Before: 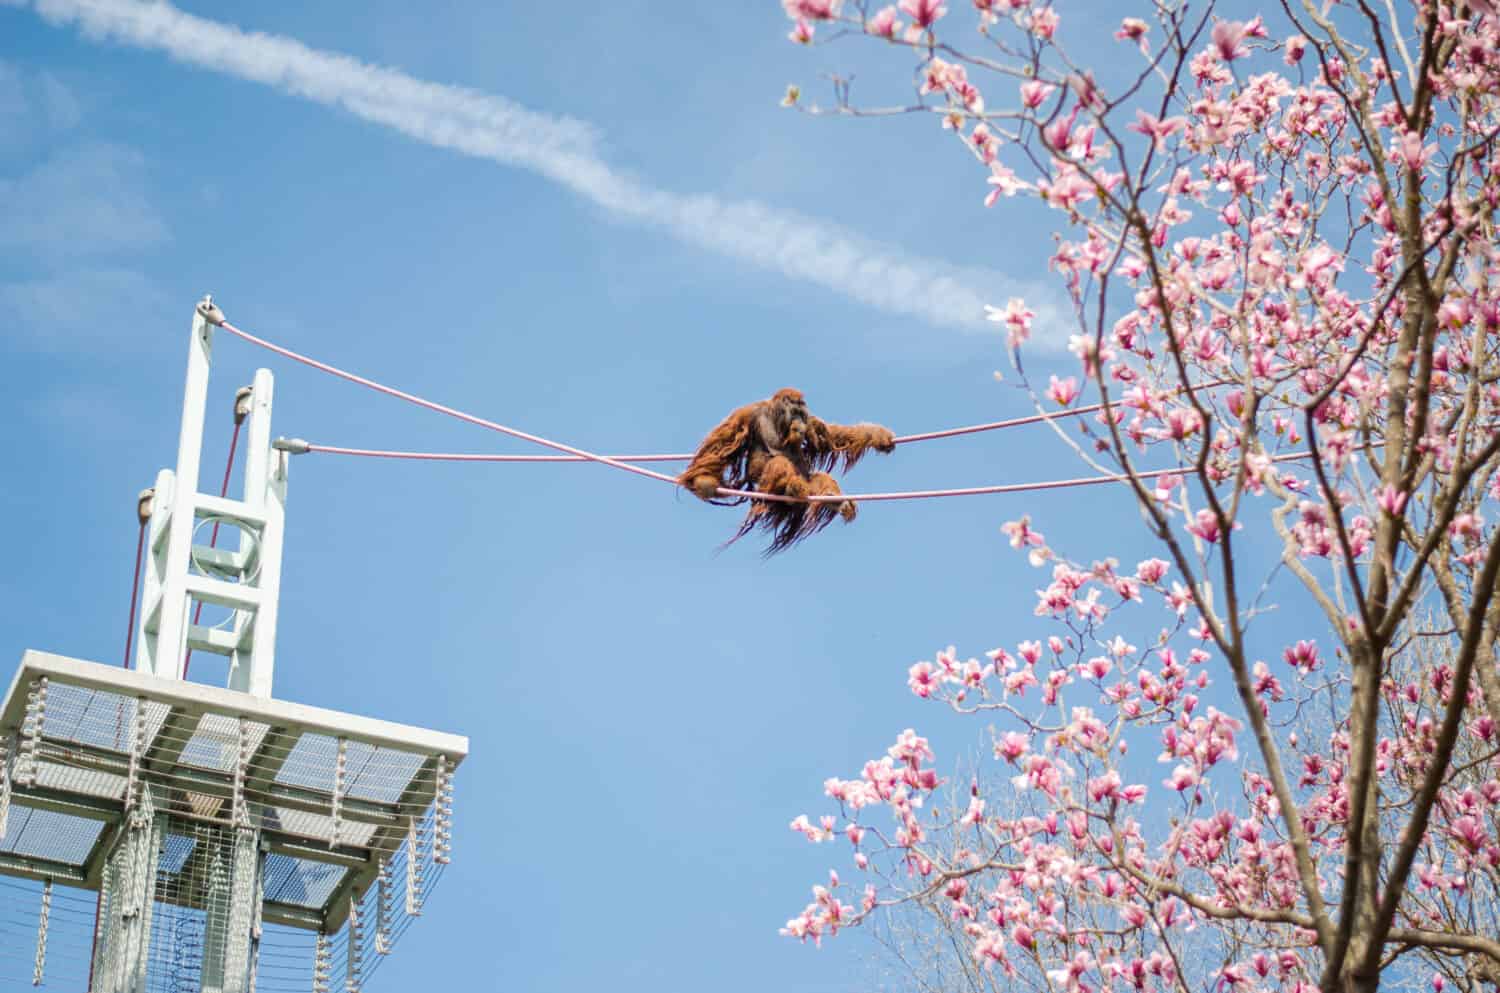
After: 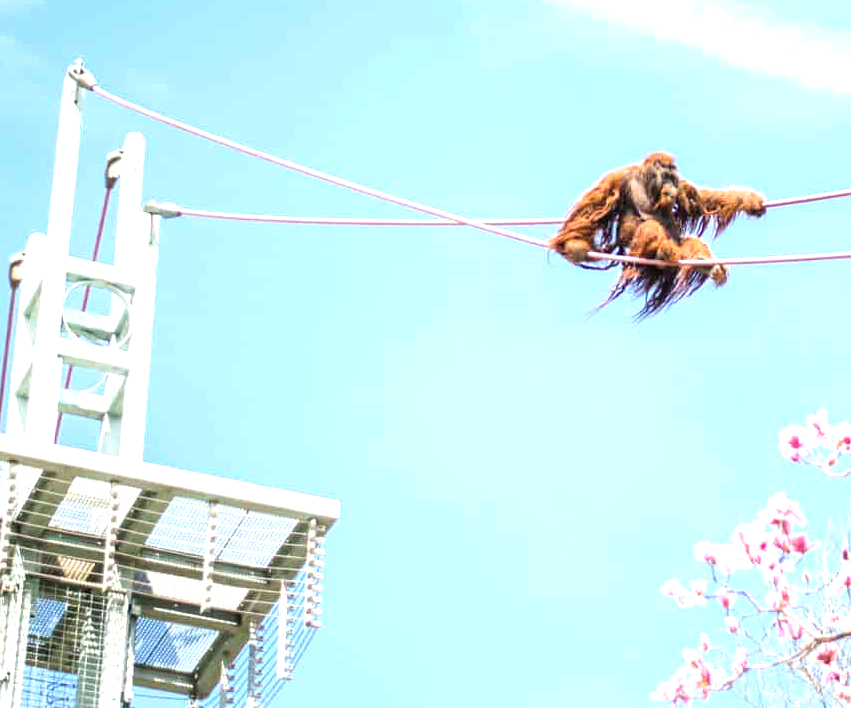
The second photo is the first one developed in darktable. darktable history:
crop: left 8.649%, top 23.803%, right 34.57%, bottom 4.8%
exposure: black level correction 0, exposure 1.101 EV, compensate highlight preservation false
